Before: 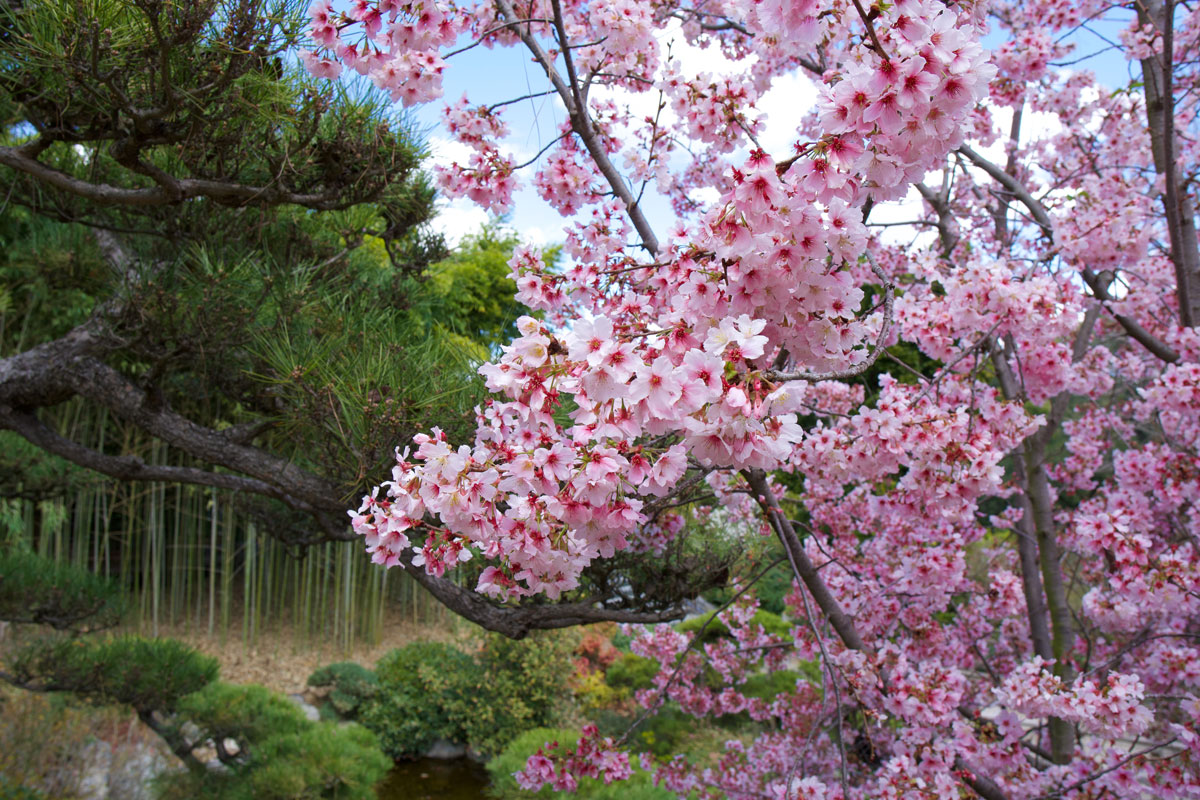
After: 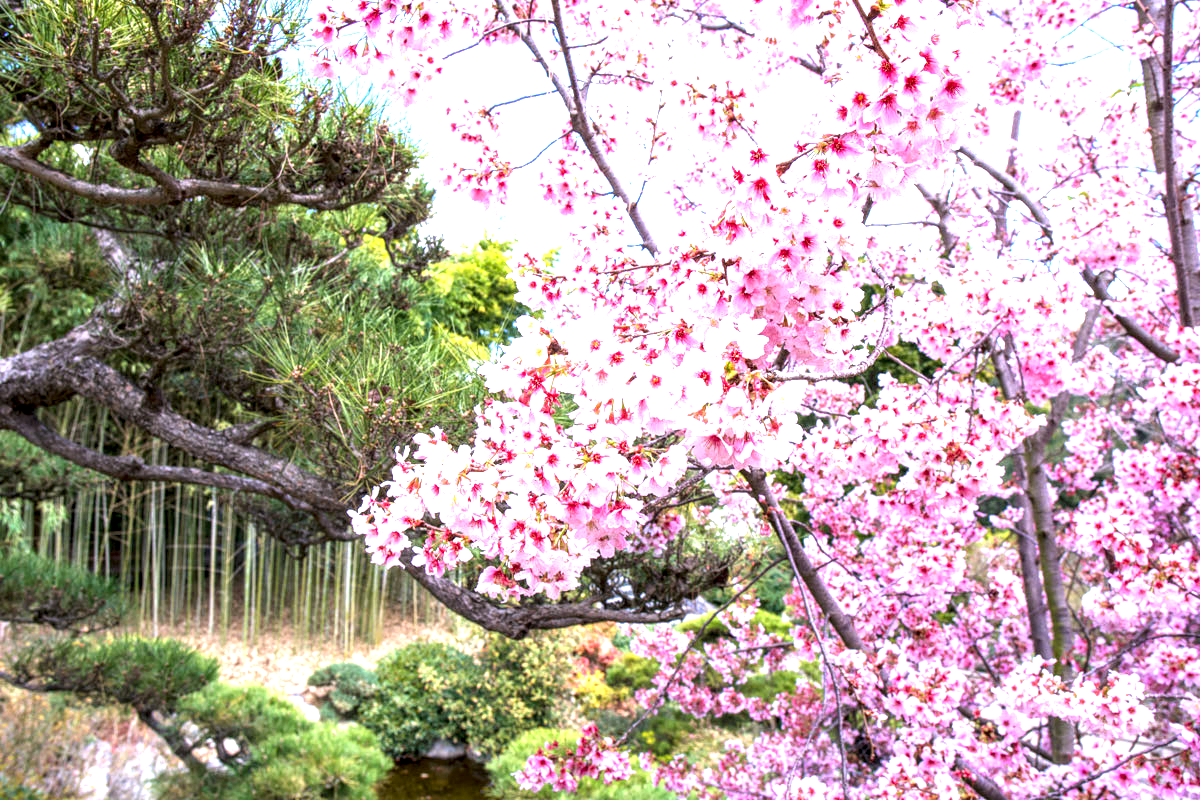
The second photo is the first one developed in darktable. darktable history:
exposure: black level correction 0, exposure 1.741 EV, compensate exposure bias true, compensate highlight preservation false
local contrast: detail 160%
white balance: red 1.066, blue 1.119
